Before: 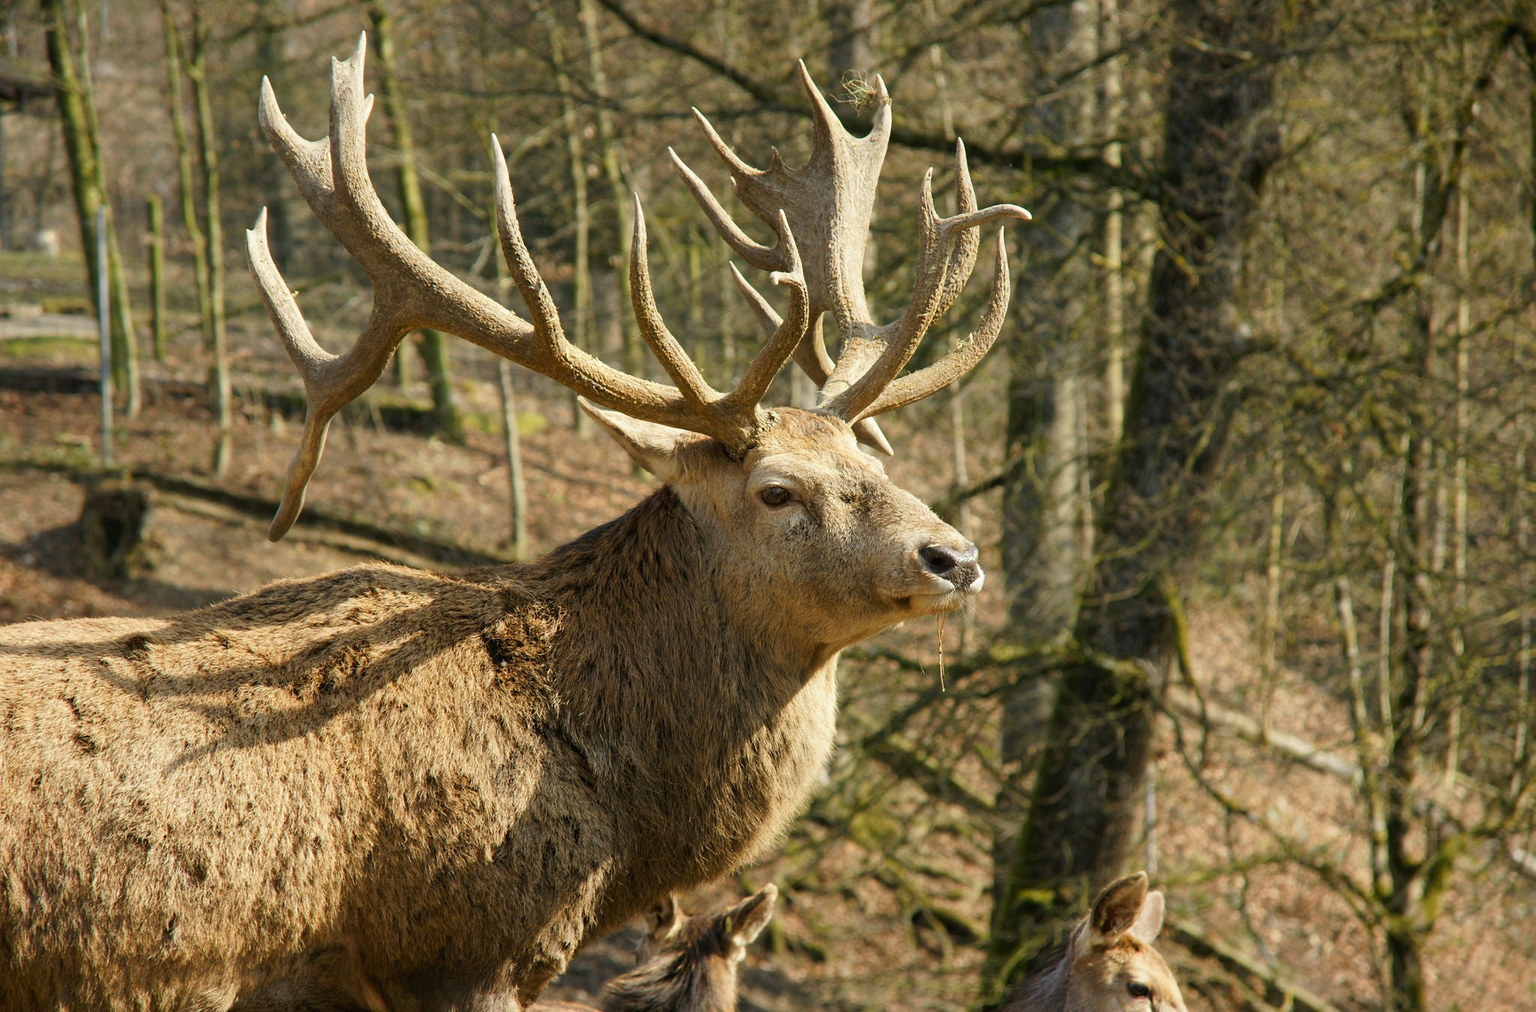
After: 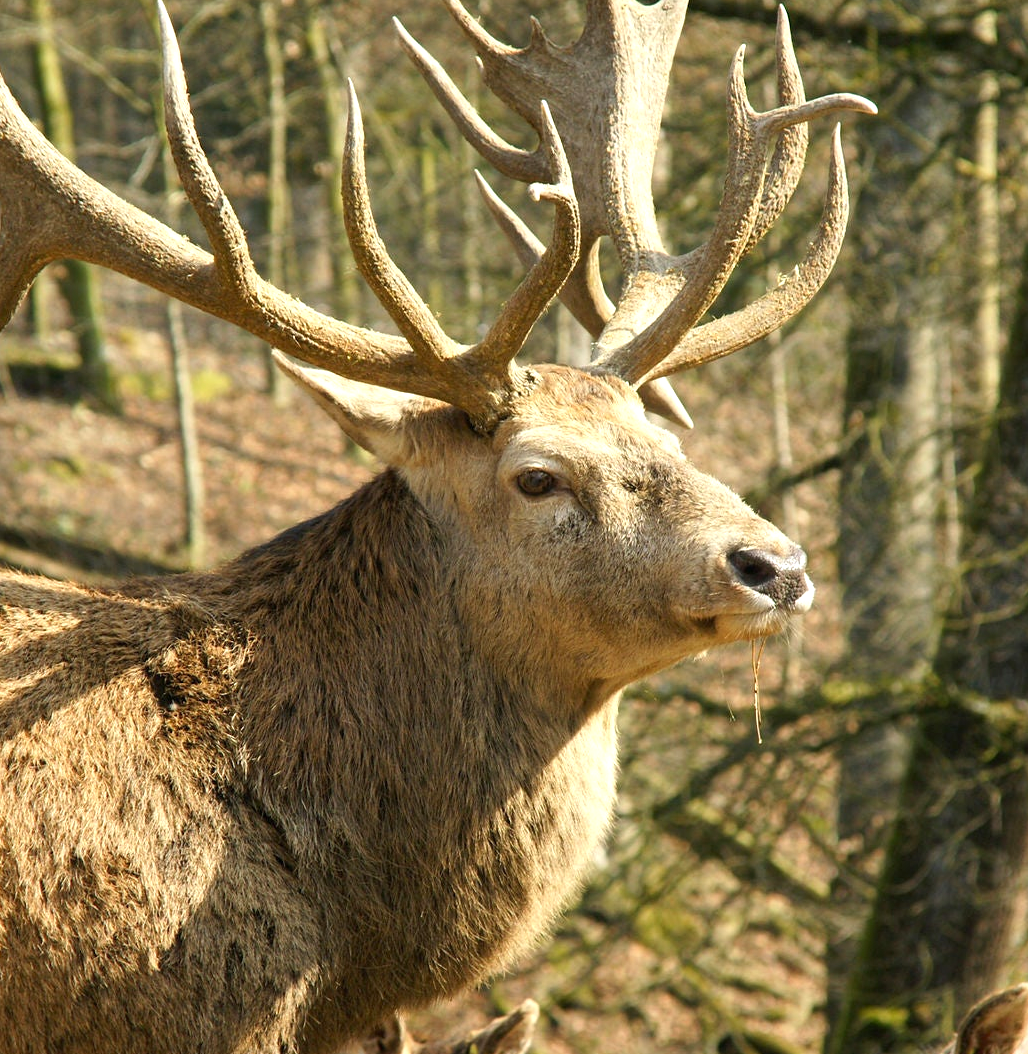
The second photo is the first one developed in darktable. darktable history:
exposure: exposure 0.511 EV, compensate exposure bias true, compensate highlight preservation false
crop and rotate: angle 0.01°, left 24.352%, top 13.253%, right 25.406%, bottom 8.616%
